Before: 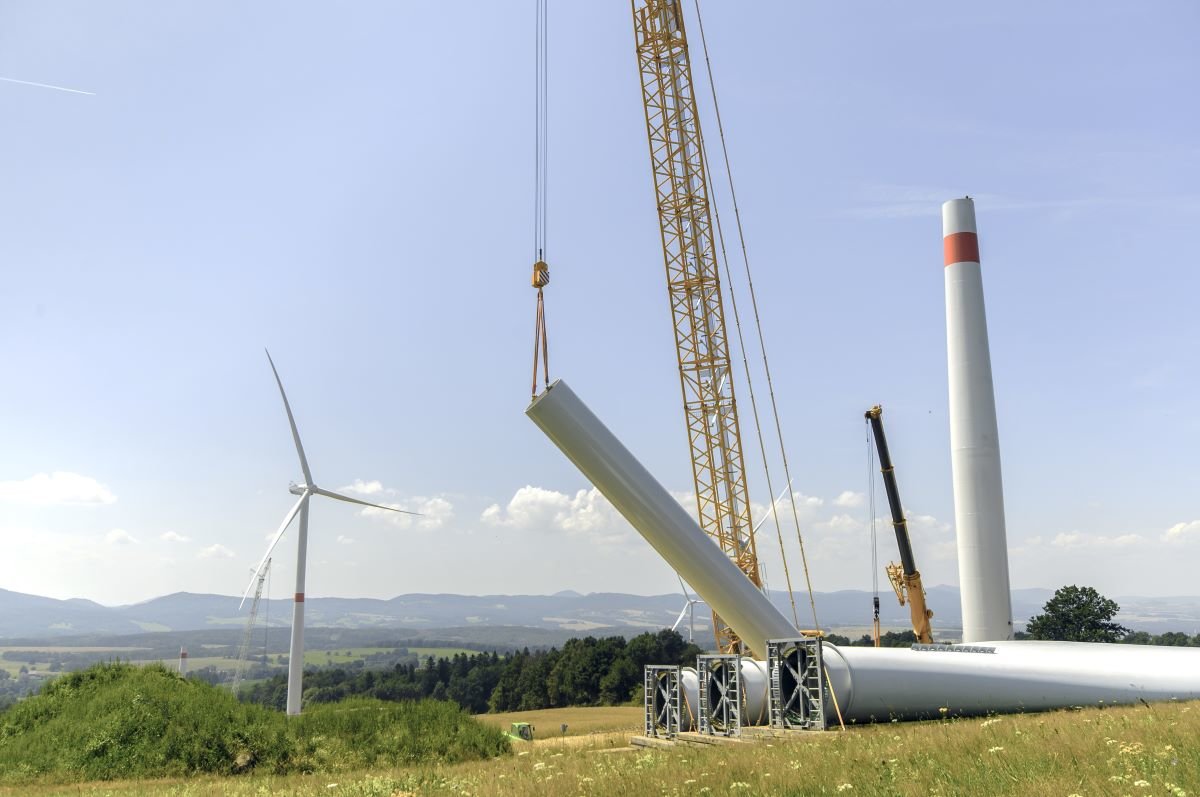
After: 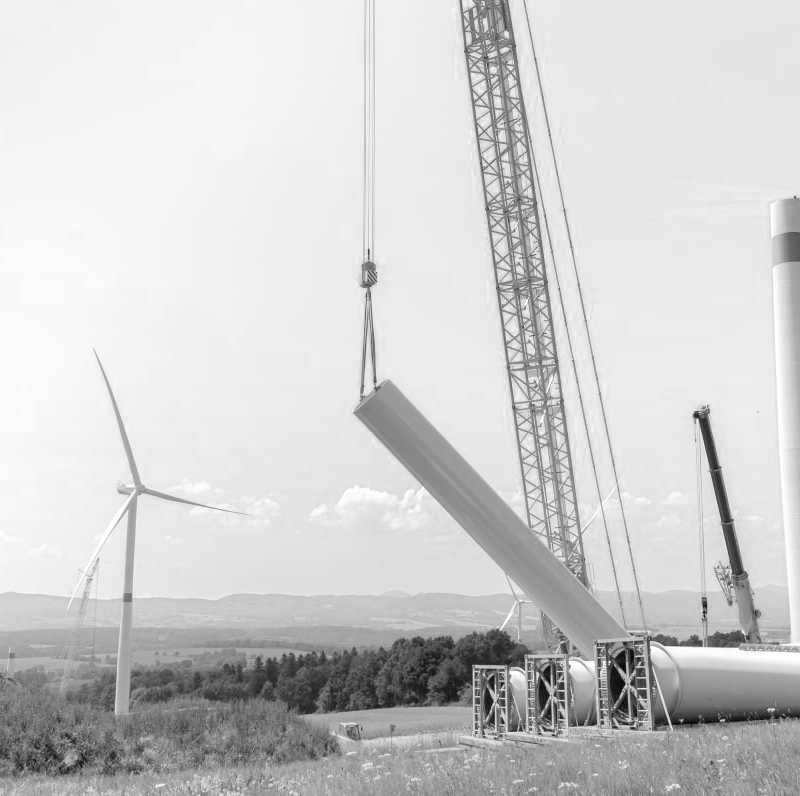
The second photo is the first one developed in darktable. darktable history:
crop and rotate: left 14.374%, right 18.938%
contrast brightness saturation: brightness 0.186, saturation -0.505
color zones: curves: ch0 [(0, 0.613) (0.01, 0.613) (0.245, 0.448) (0.498, 0.529) (0.642, 0.665) (0.879, 0.777) (0.99, 0.613)]; ch1 [(0, 0) (0.143, 0) (0.286, 0) (0.429, 0) (0.571, 0) (0.714, 0) (0.857, 0)]
